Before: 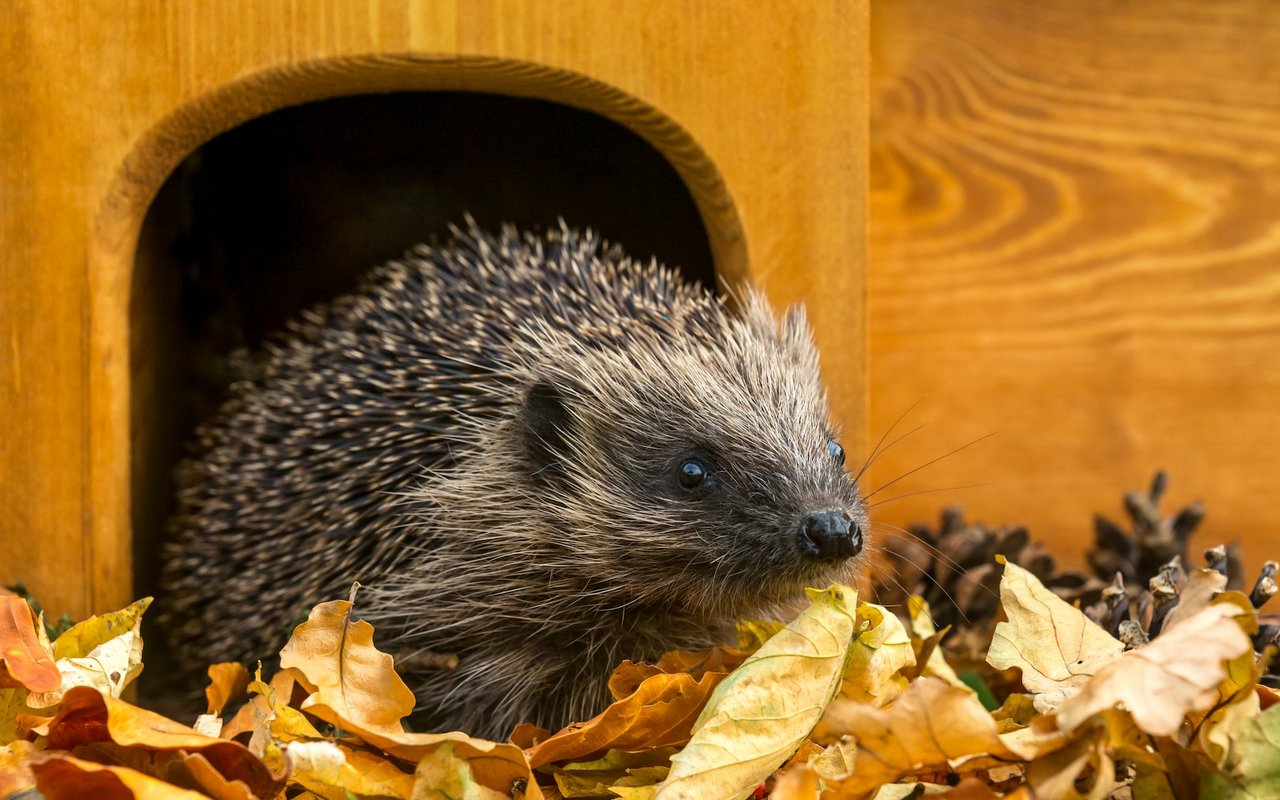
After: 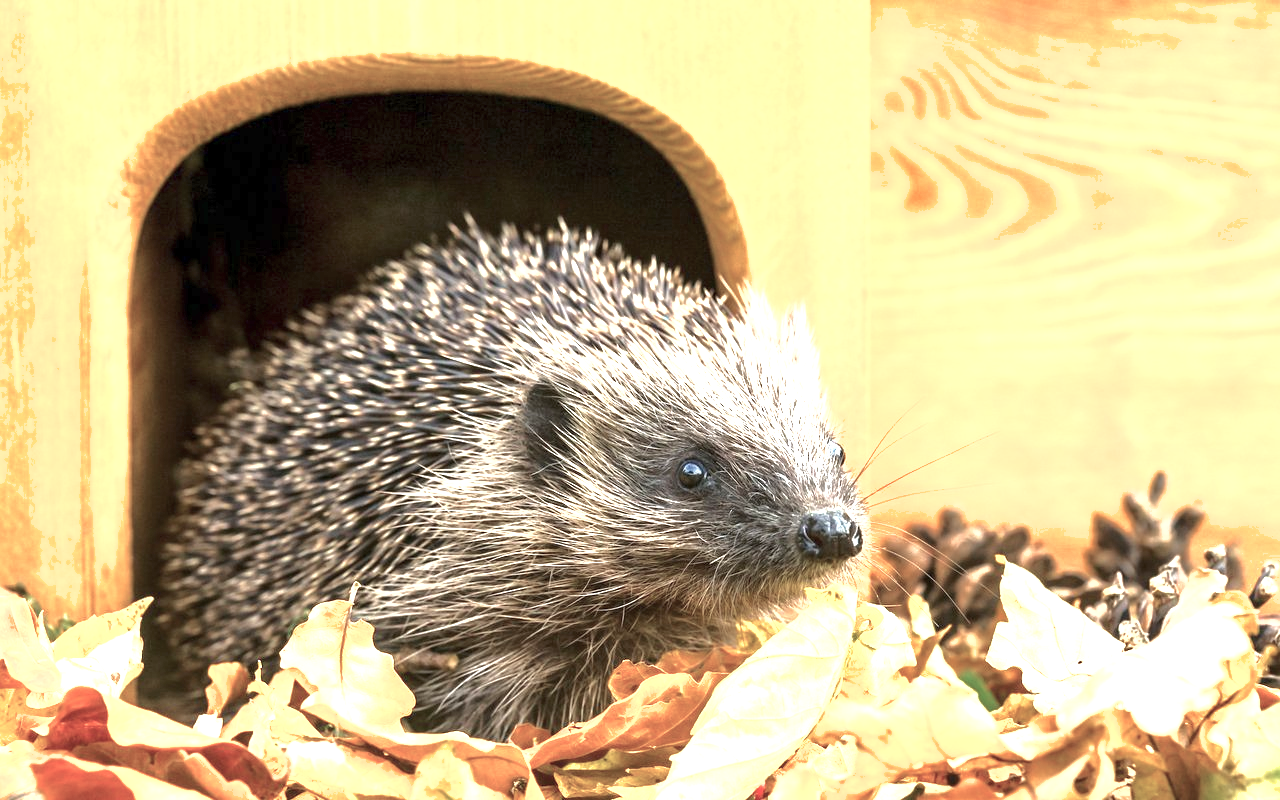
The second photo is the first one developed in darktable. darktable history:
shadows and highlights: shadows 10, white point adjustment 1, highlights -40
exposure: exposure 2.04 EV, compensate highlight preservation false
color balance: input saturation 100.43%, contrast fulcrum 14.22%, output saturation 70.41%
